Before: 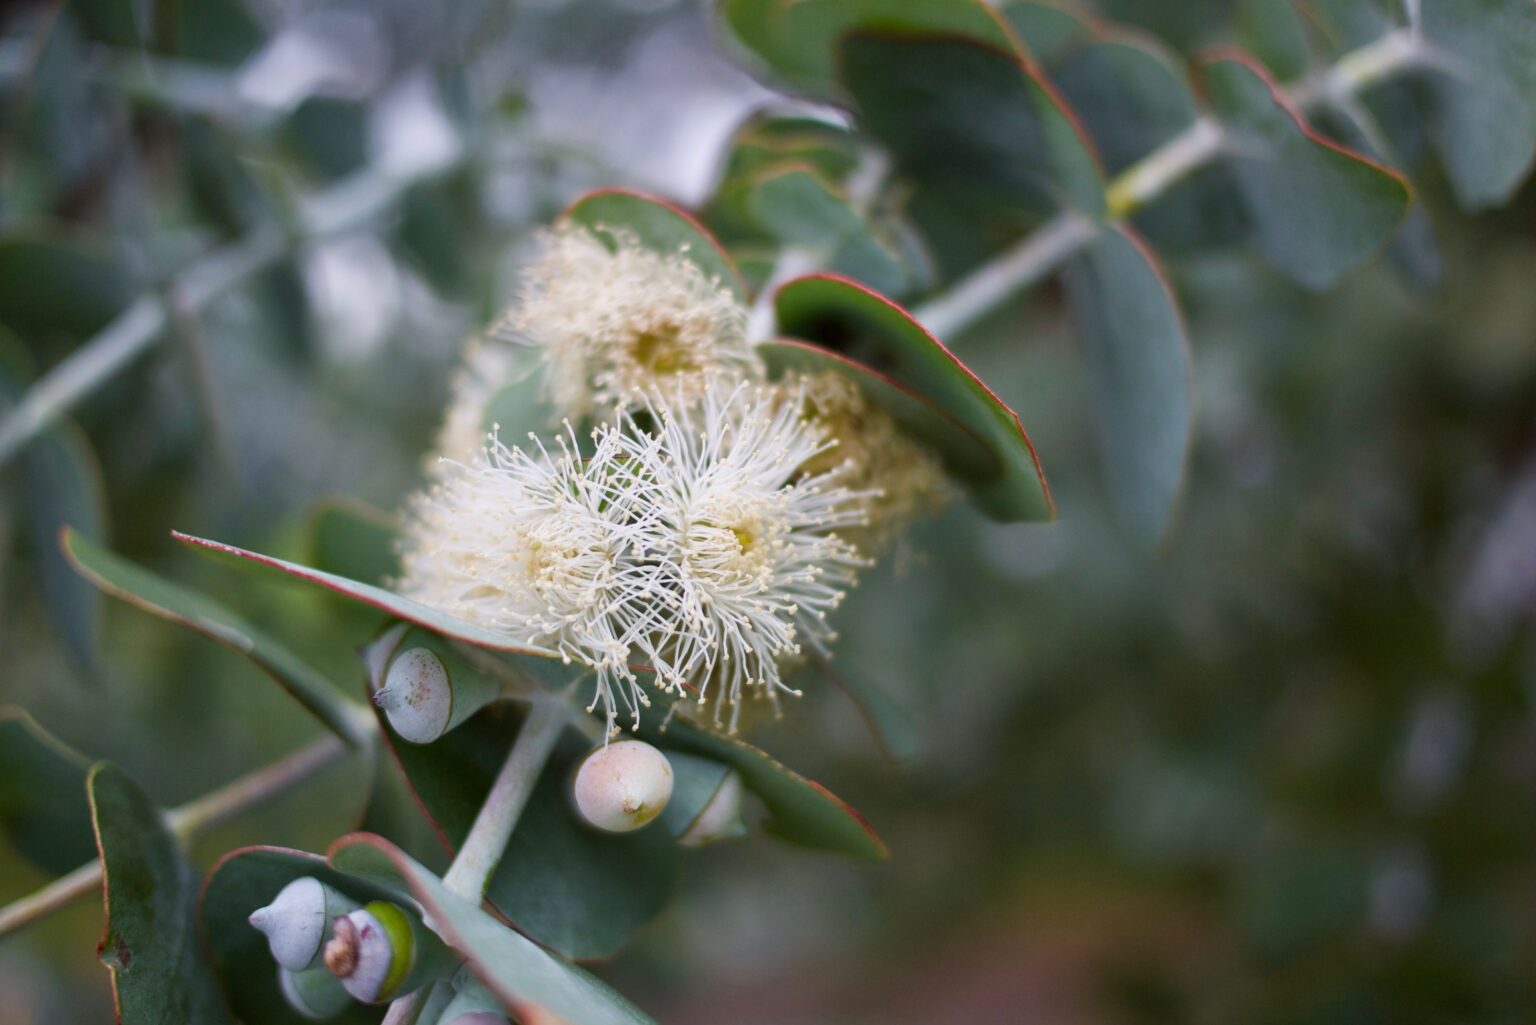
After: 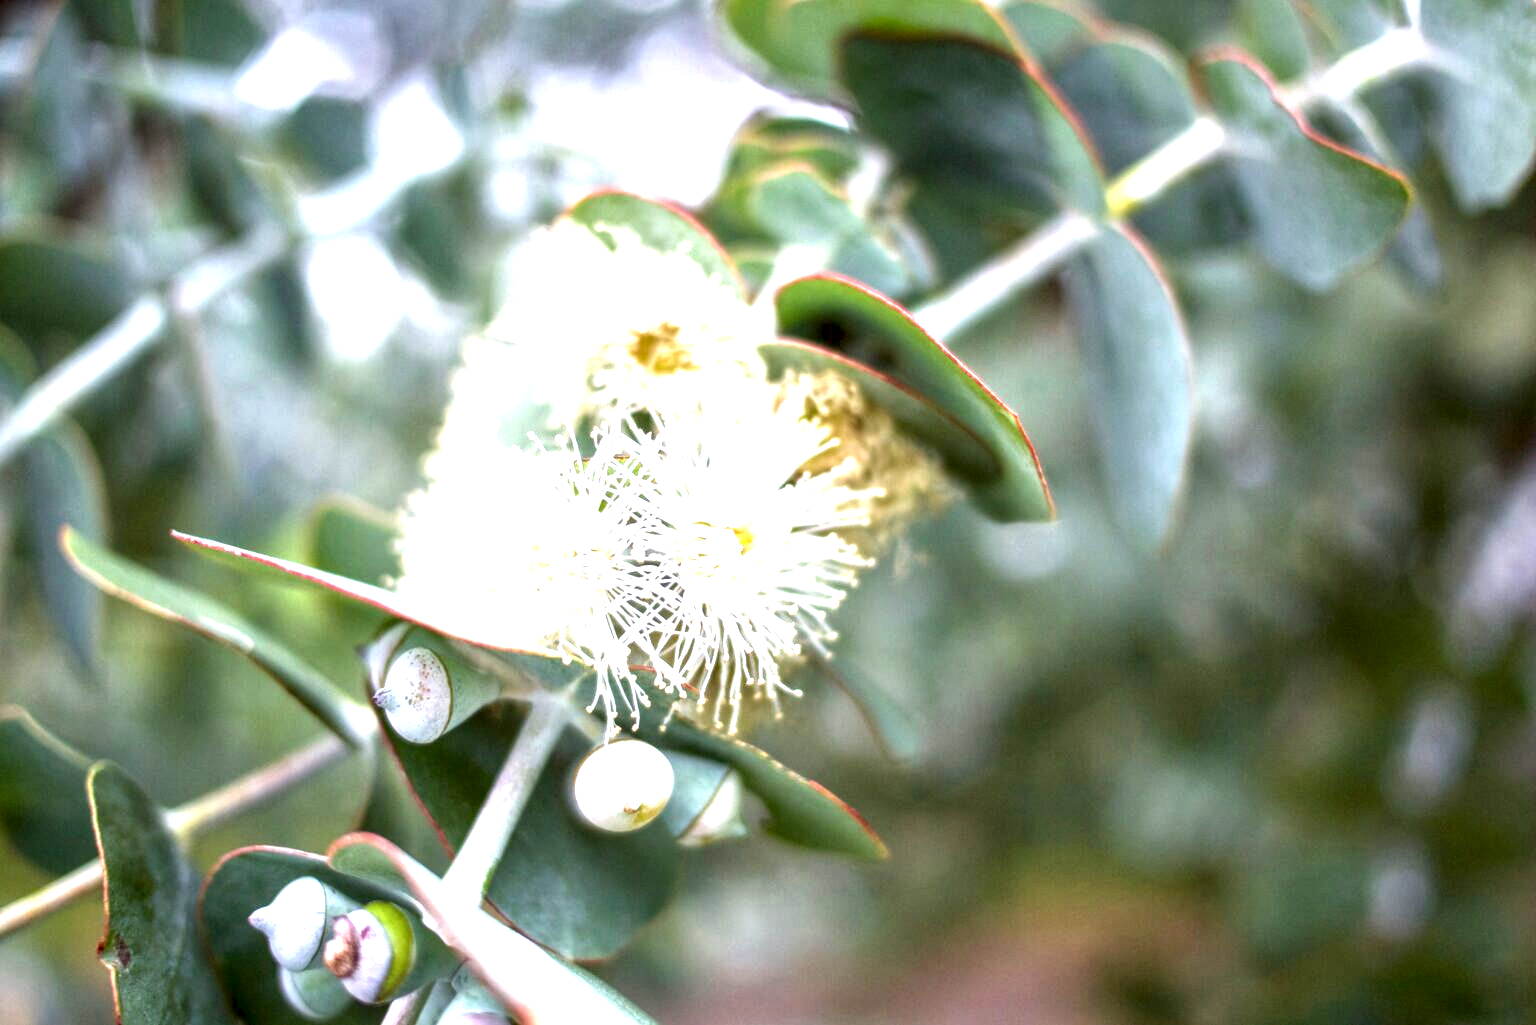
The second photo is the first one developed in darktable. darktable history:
local contrast: detail 160%
exposure: black level correction 0.001, exposure 1.646 EV, compensate exposure bias true, compensate highlight preservation false
